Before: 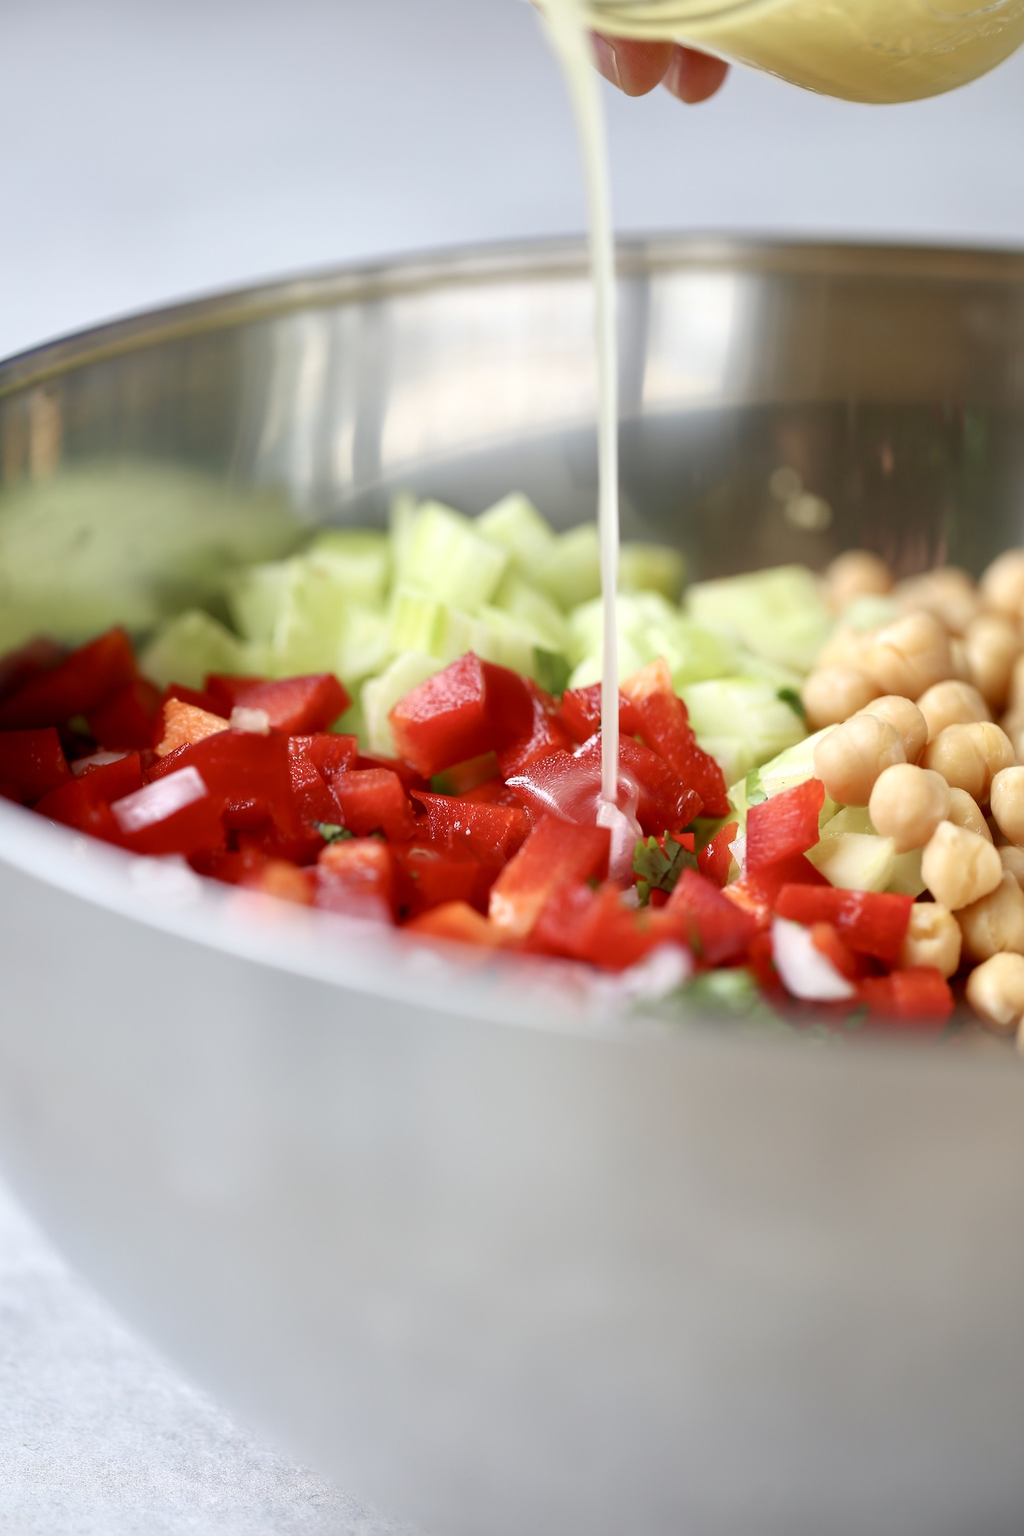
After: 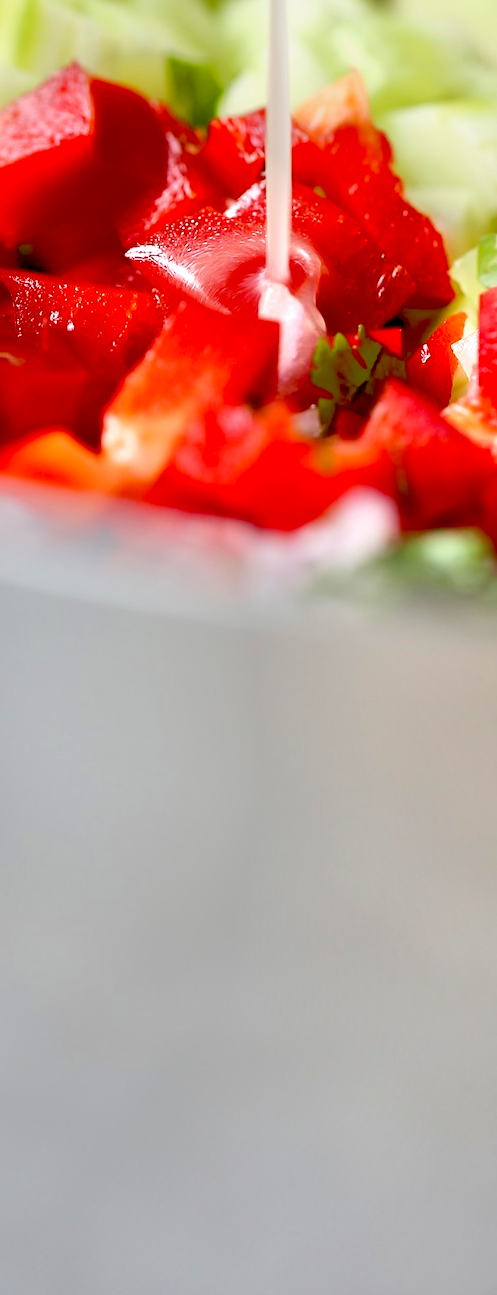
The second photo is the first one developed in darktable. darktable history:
tone equalizer: -7 EV -0.649 EV, -6 EV 0.993 EV, -5 EV -0.436 EV, -4 EV 0.452 EV, -3 EV 0.425 EV, -2 EV 0.13 EV, -1 EV -0.124 EV, +0 EV -0.415 EV
exposure: black level correction 0.031, exposure 0.328 EV, compensate highlight preservation false
crop: left 41.052%, top 39.652%, right 25.756%, bottom 2.75%
